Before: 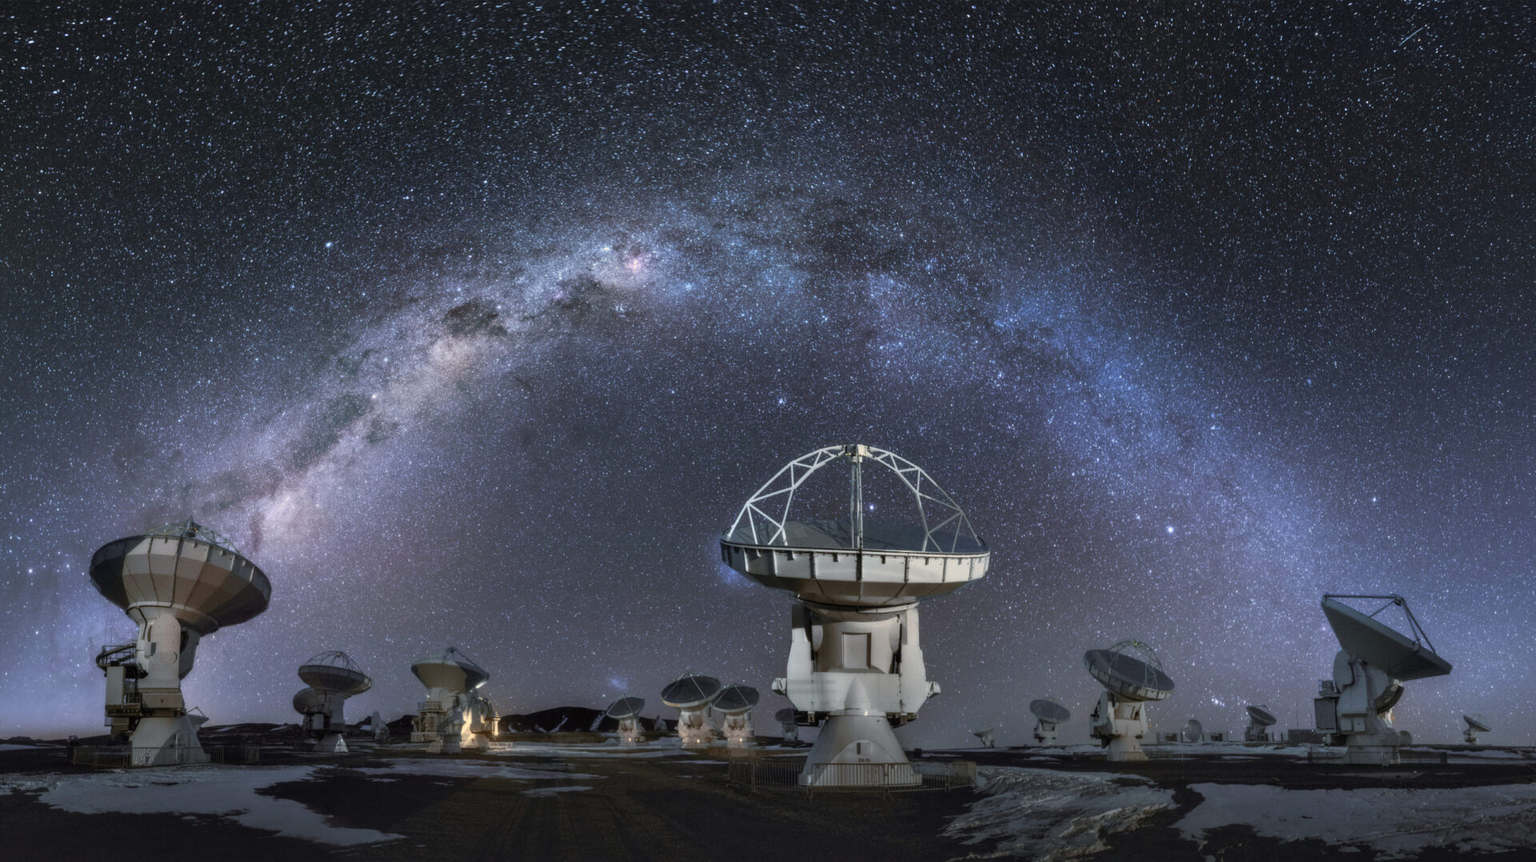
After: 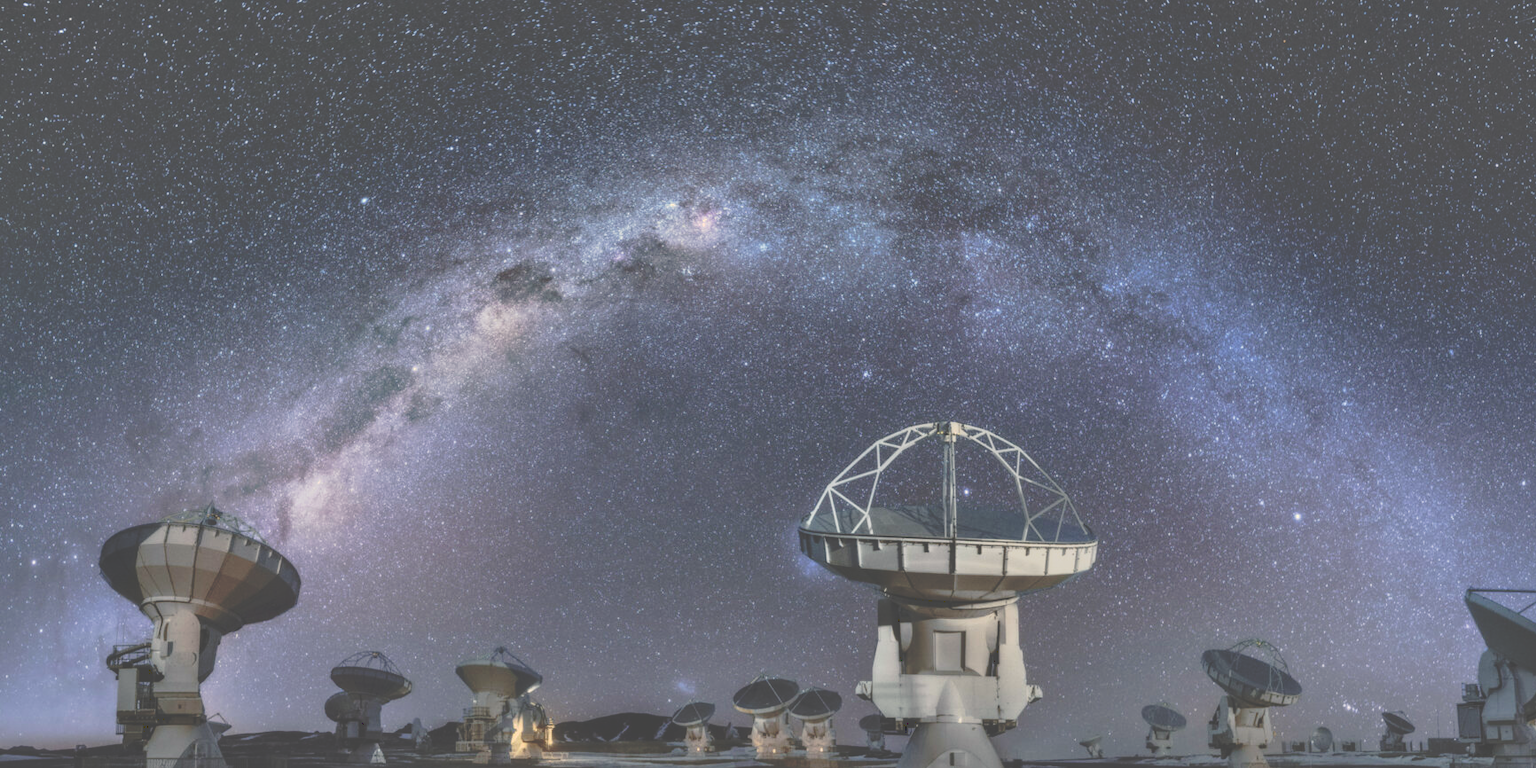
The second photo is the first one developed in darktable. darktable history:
color balance rgb: power › hue 209.77°, highlights gain › chroma 3%, highlights gain › hue 75.6°, perceptual saturation grading › global saturation 25.357%
shadows and highlights: soften with gaussian
local contrast: highlights 101%, shadows 99%, detail 119%, midtone range 0.2
crop: top 7.491%, right 9.747%, bottom 12.012%
tone curve: curves: ch0 [(0, 0) (0.003, 0.278) (0.011, 0.282) (0.025, 0.282) (0.044, 0.29) (0.069, 0.295) (0.1, 0.306) (0.136, 0.316) (0.177, 0.33) (0.224, 0.358) (0.277, 0.403) (0.335, 0.451) (0.399, 0.505) (0.468, 0.558) (0.543, 0.611) (0.623, 0.679) (0.709, 0.751) (0.801, 0.815) (0.898, 0.863) (1, 1)], preserve colors none
